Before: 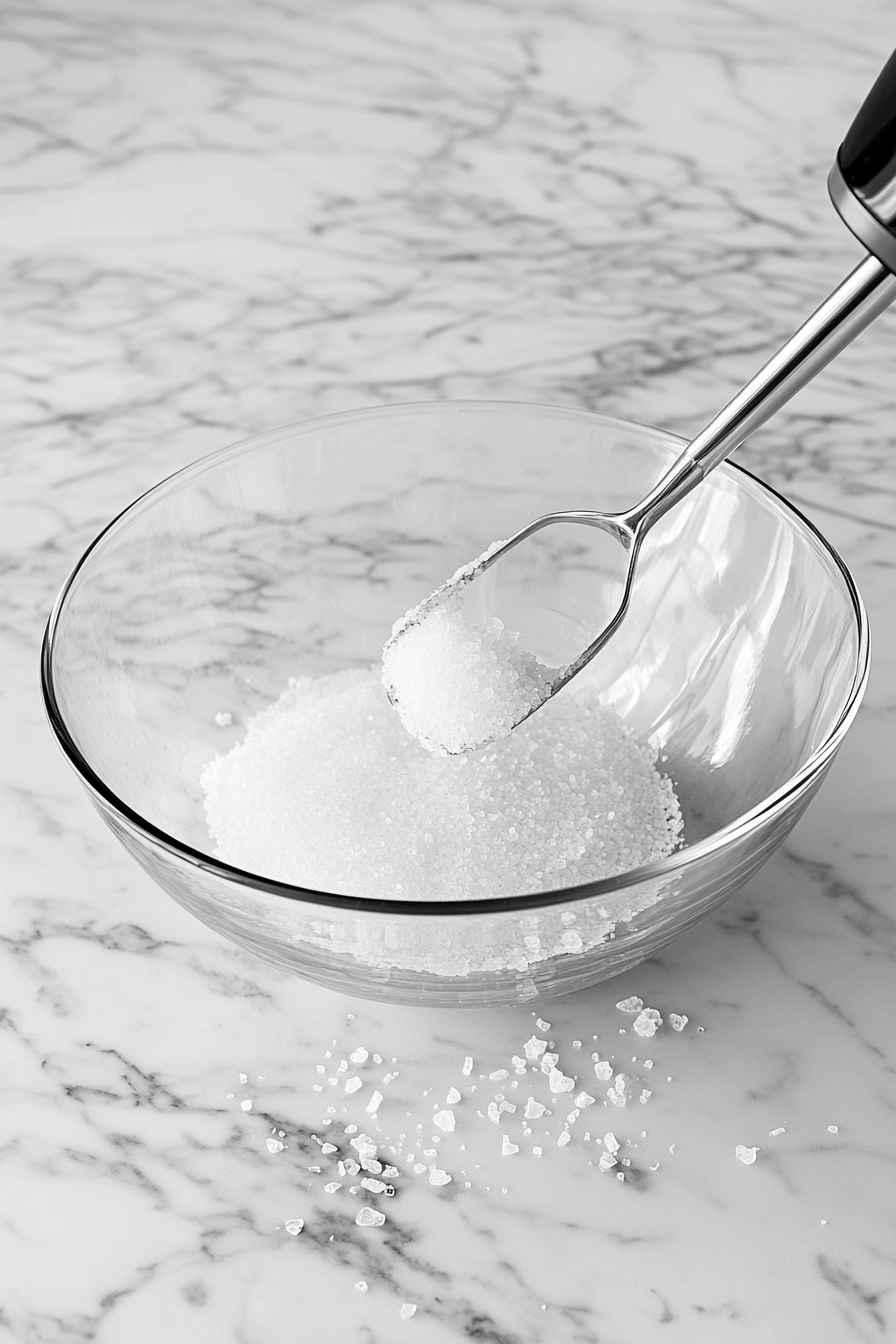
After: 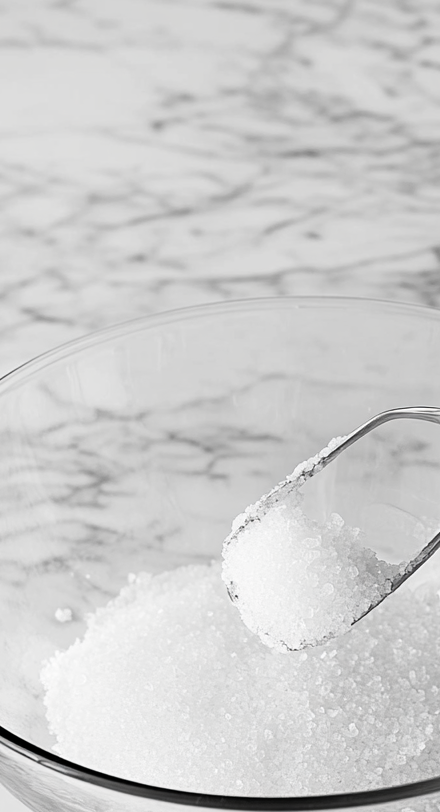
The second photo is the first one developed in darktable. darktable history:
crop: left 17.863%, top 7.798%, right 32.994%, bottom 31.753%
